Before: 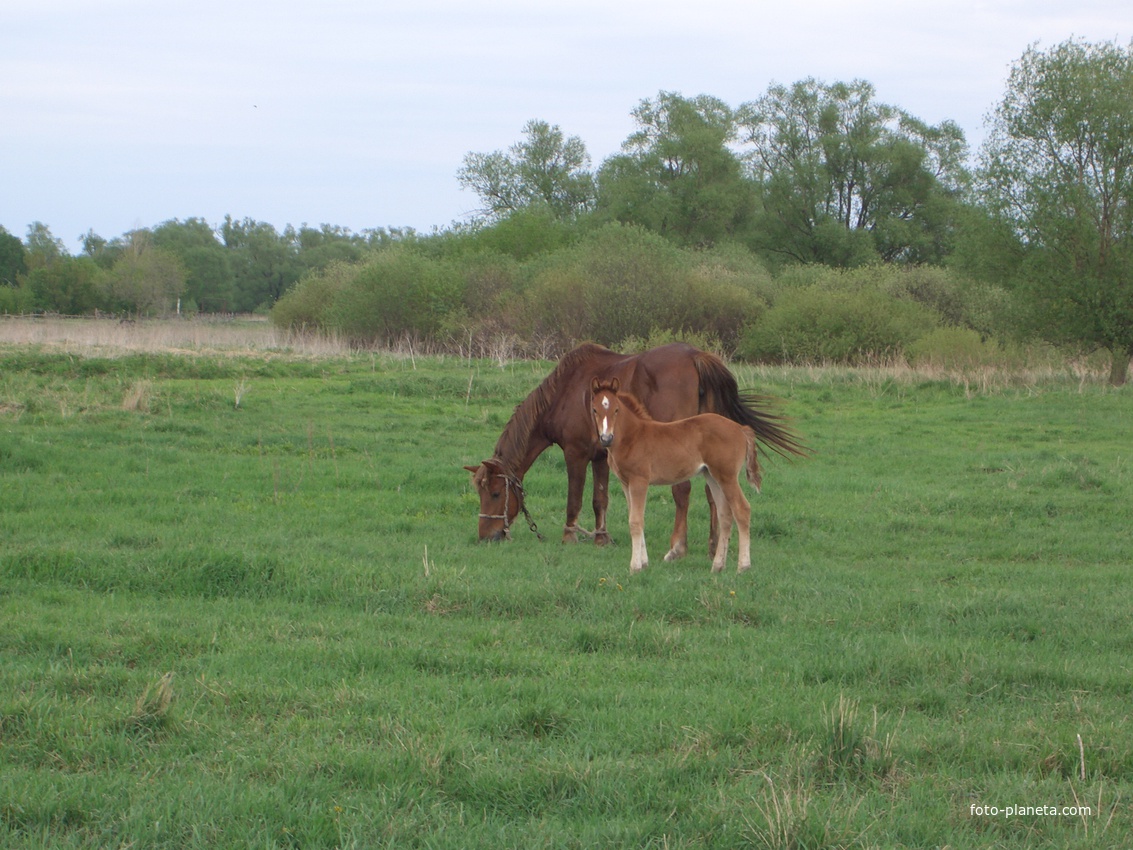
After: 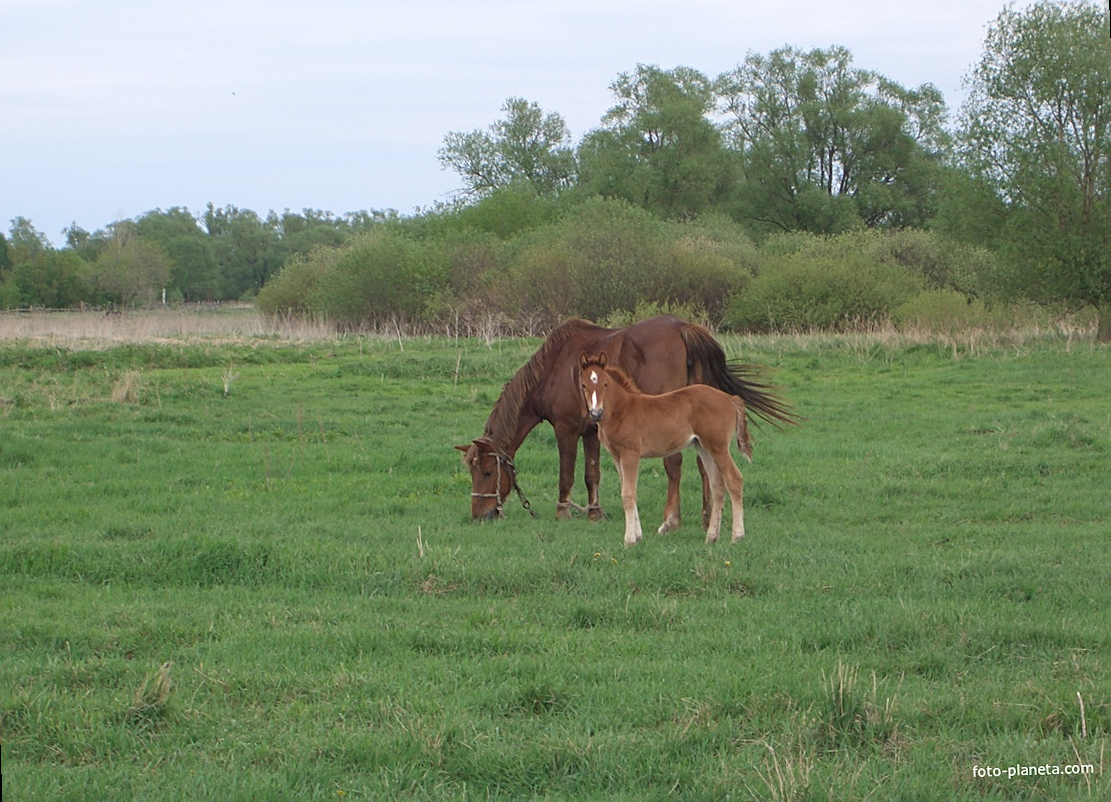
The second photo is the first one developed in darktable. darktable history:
sharpen: on, module defaults
rotate and perspective: rotation -2°, crop left 0.022, crop right 0.978, crop top 0.049, crop bottom 0.951
